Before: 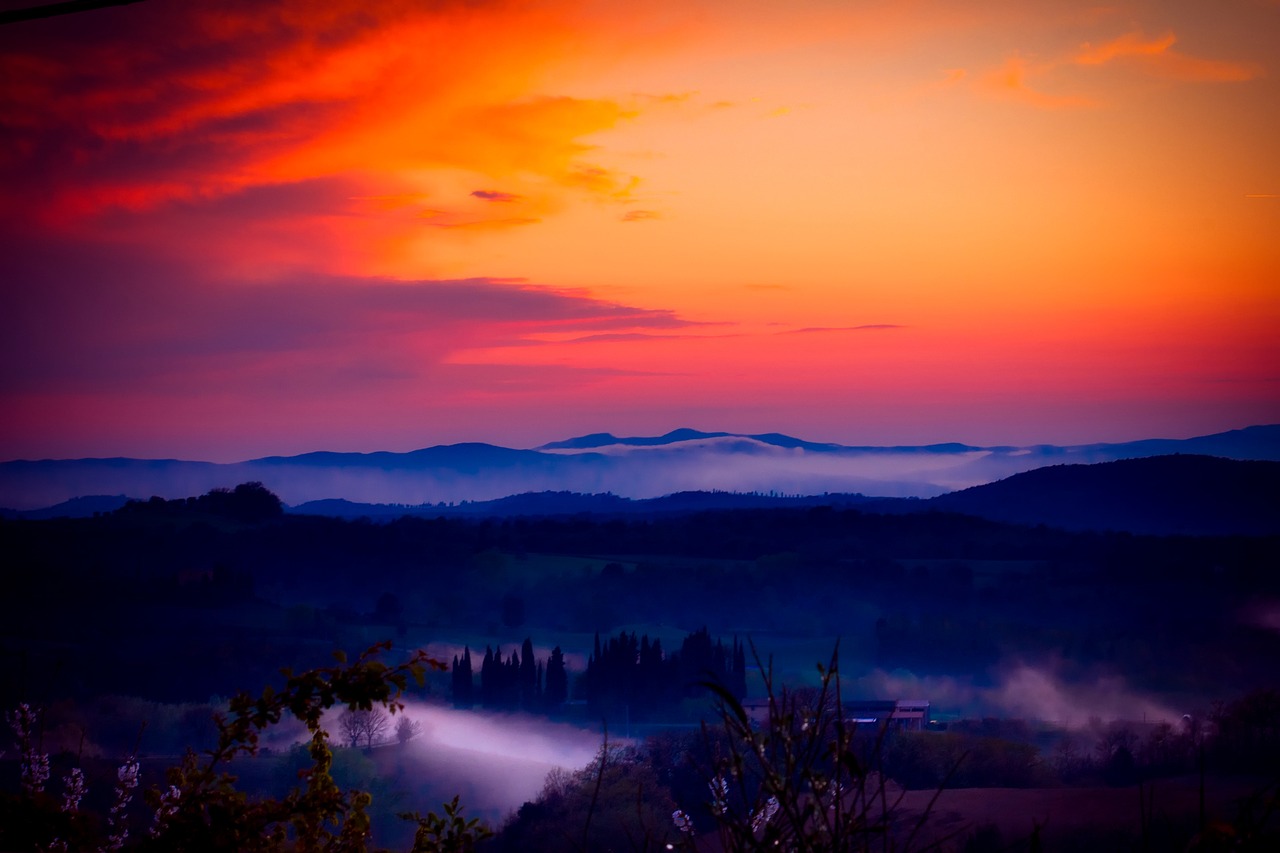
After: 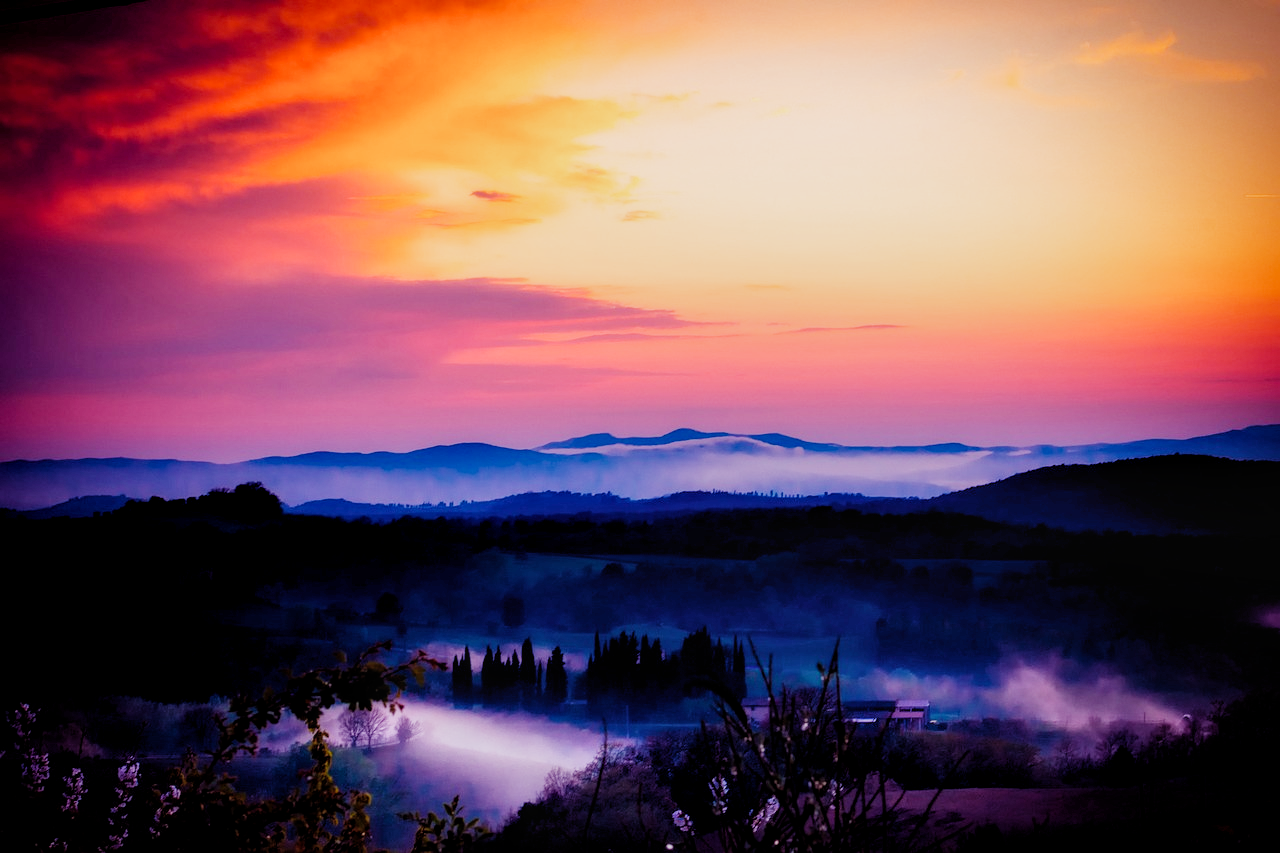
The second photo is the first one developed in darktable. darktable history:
local contrast: on, module defaults
filmic rgb: black relative exposure -7.65 EV, white relative exposure 4.56 EV, threshold 3.02 EV, hardness 3.61, contrast 0.999, add noise in highlights 0.002, preserve chrominance no, color science v3 (2019), use custom middle-gray values true, contrast in highlights soft, enable highlight reconstruction true
exposure: black level correction 0, exposure 1.28 EV, compensate highlight preservation false
